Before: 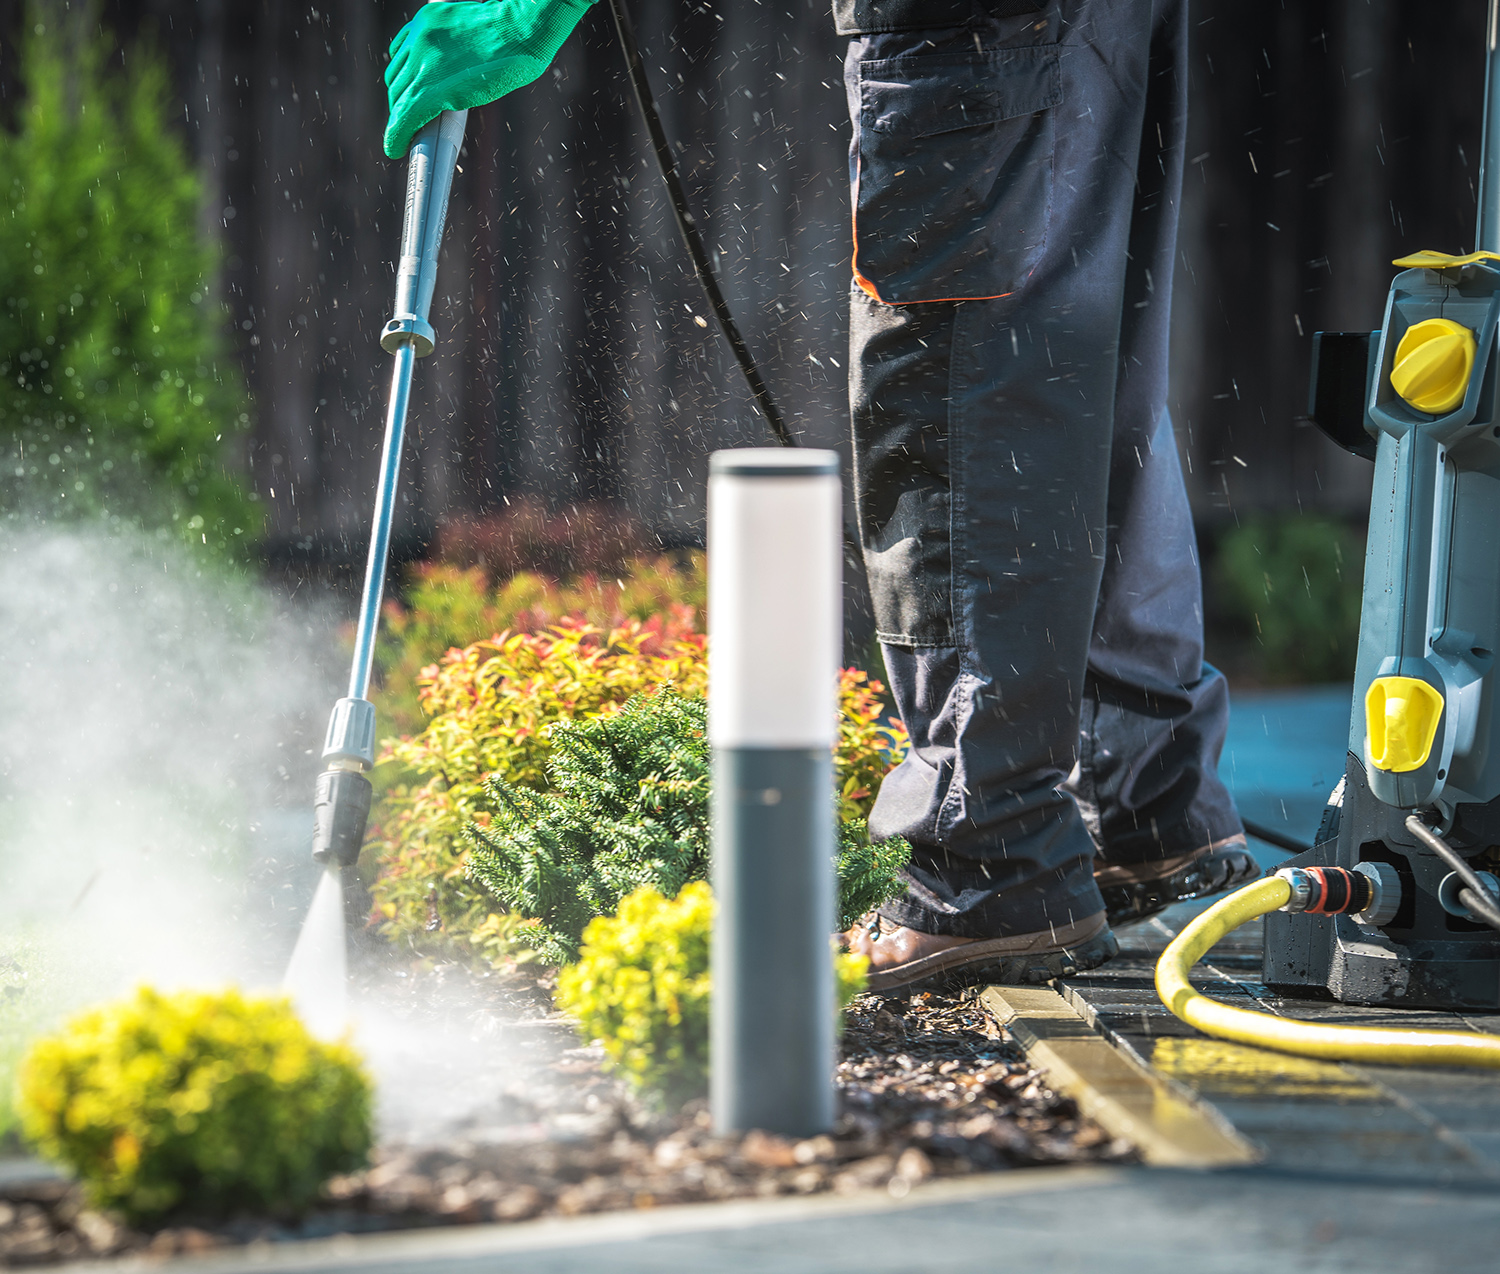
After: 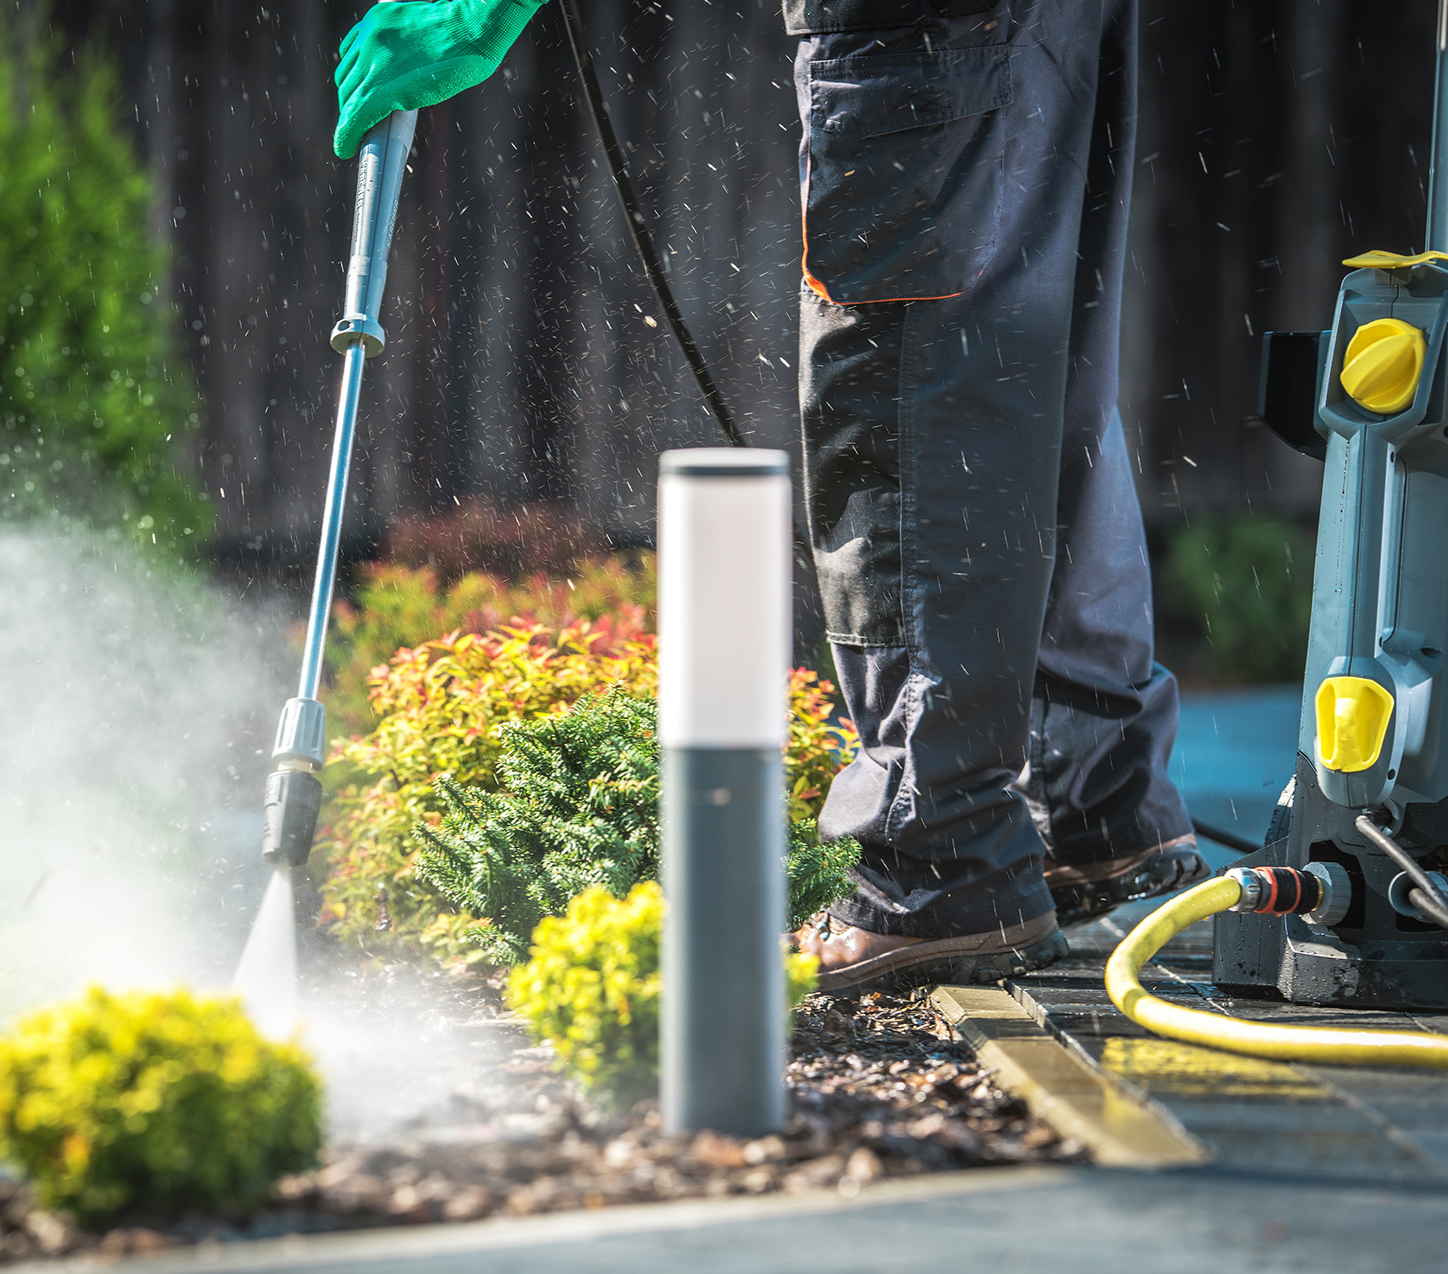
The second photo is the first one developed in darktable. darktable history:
crop and rotate: left 3.434%
